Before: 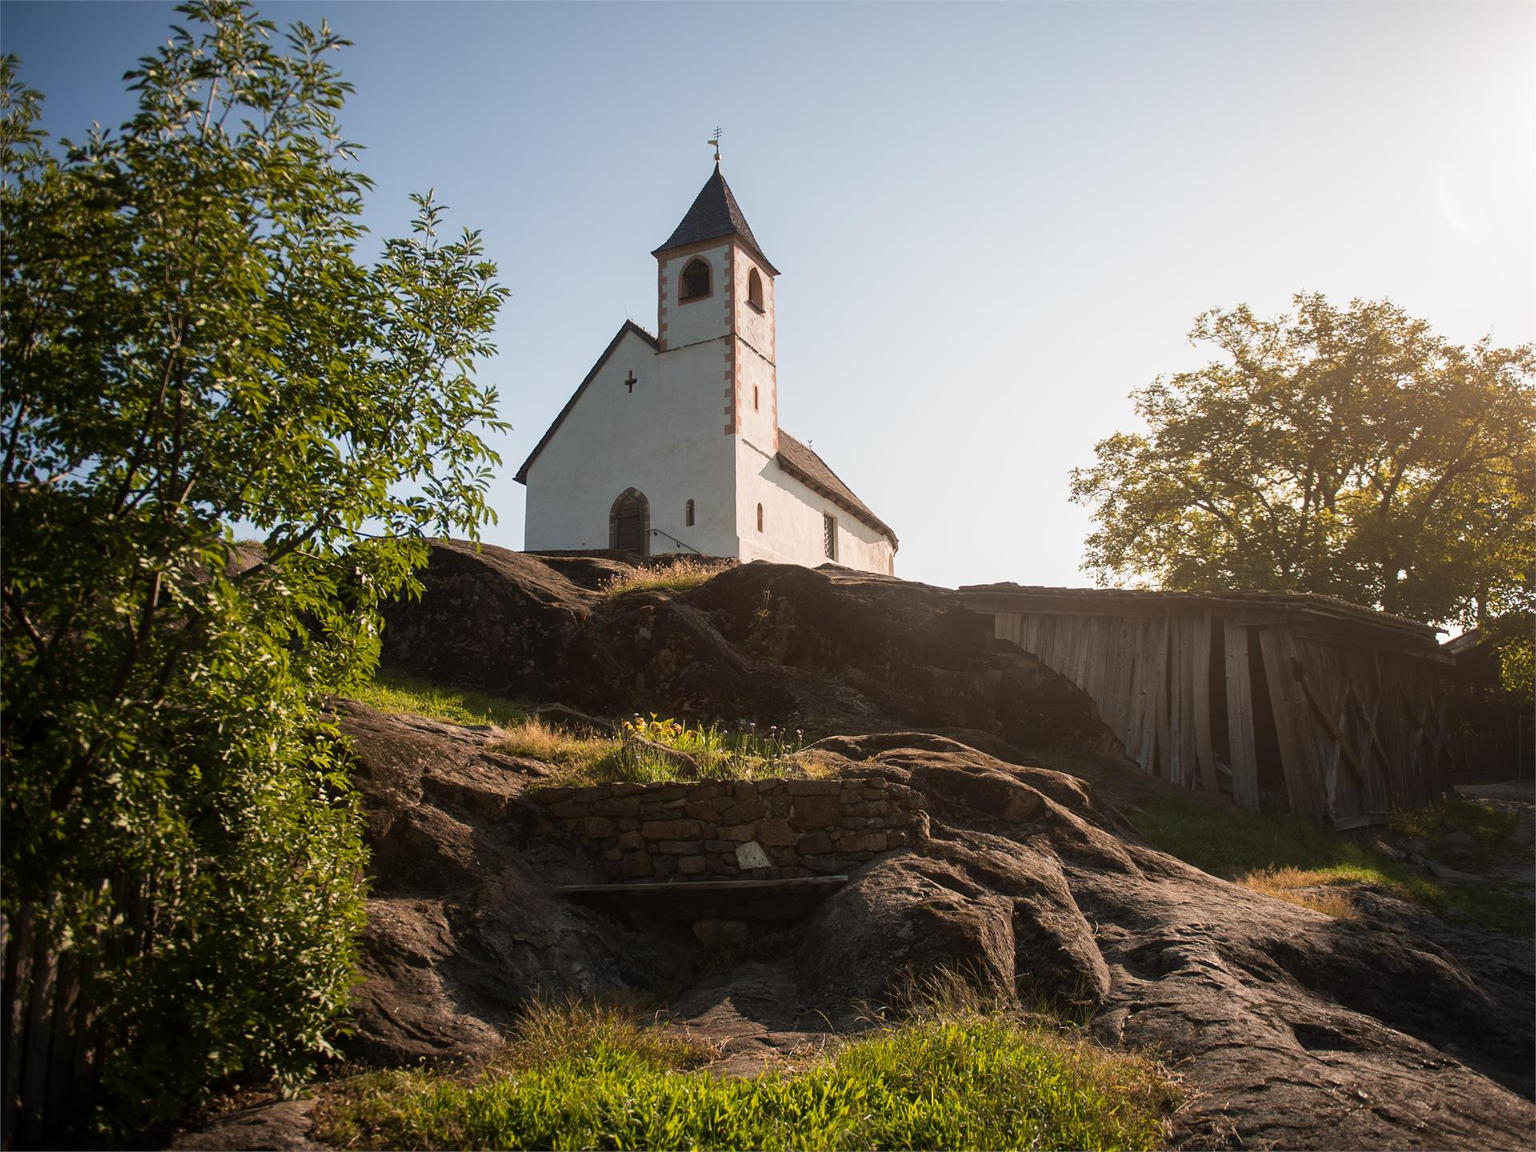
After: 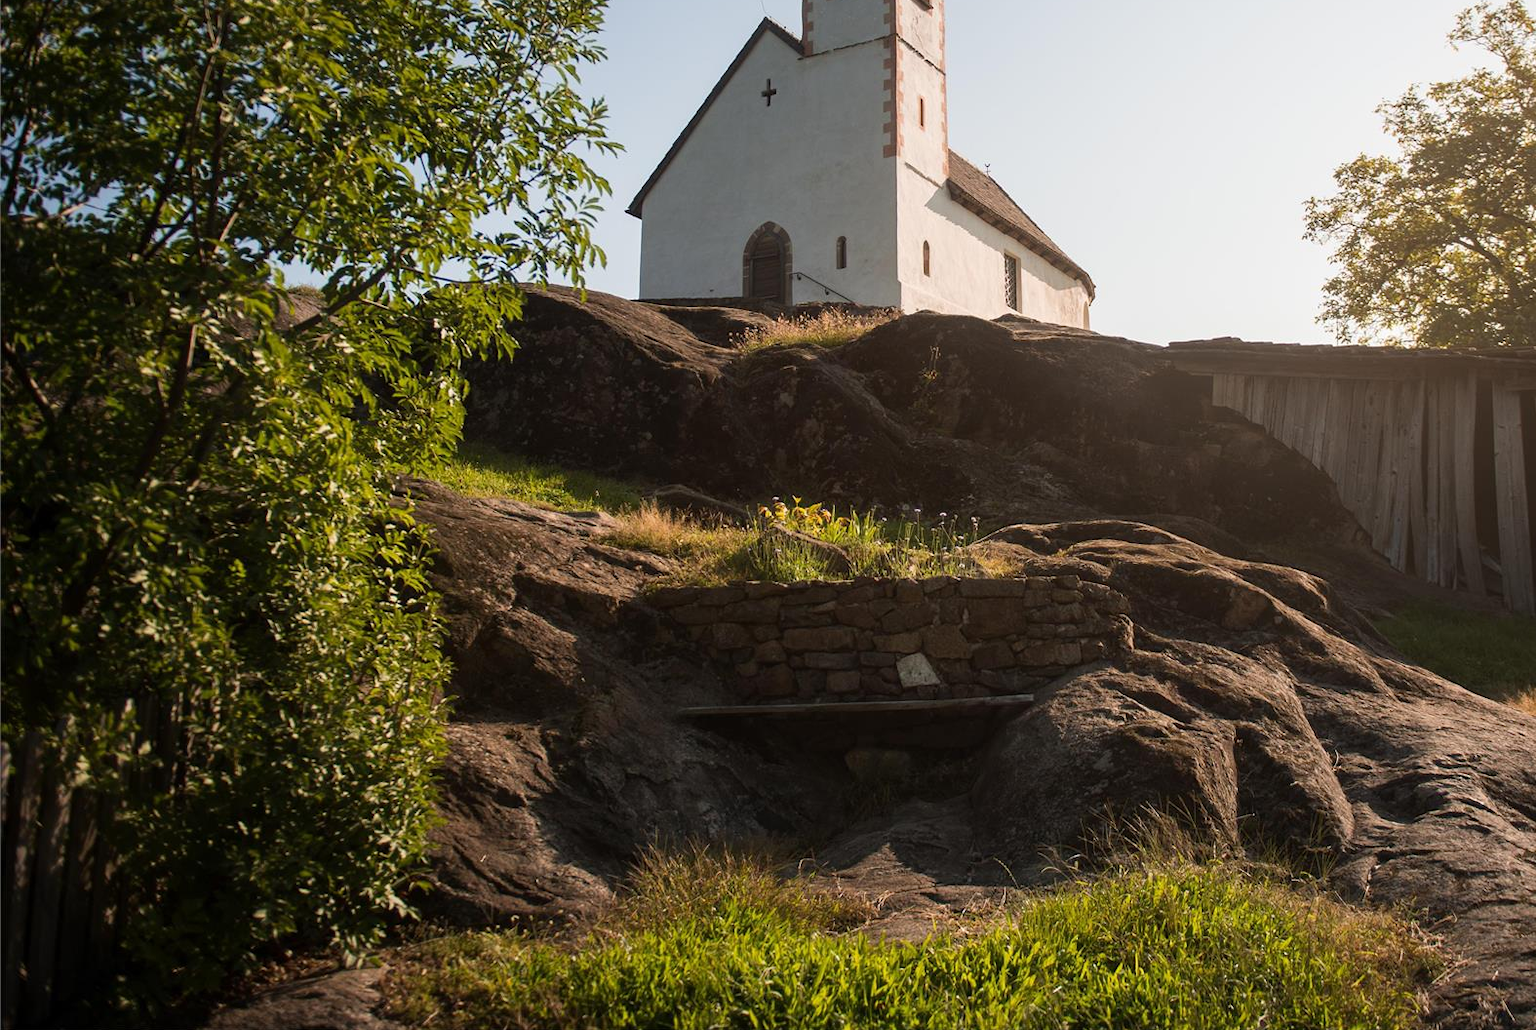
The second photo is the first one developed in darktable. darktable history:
white balance: emerald 1
crop: top 26.531%, right 17.959%
